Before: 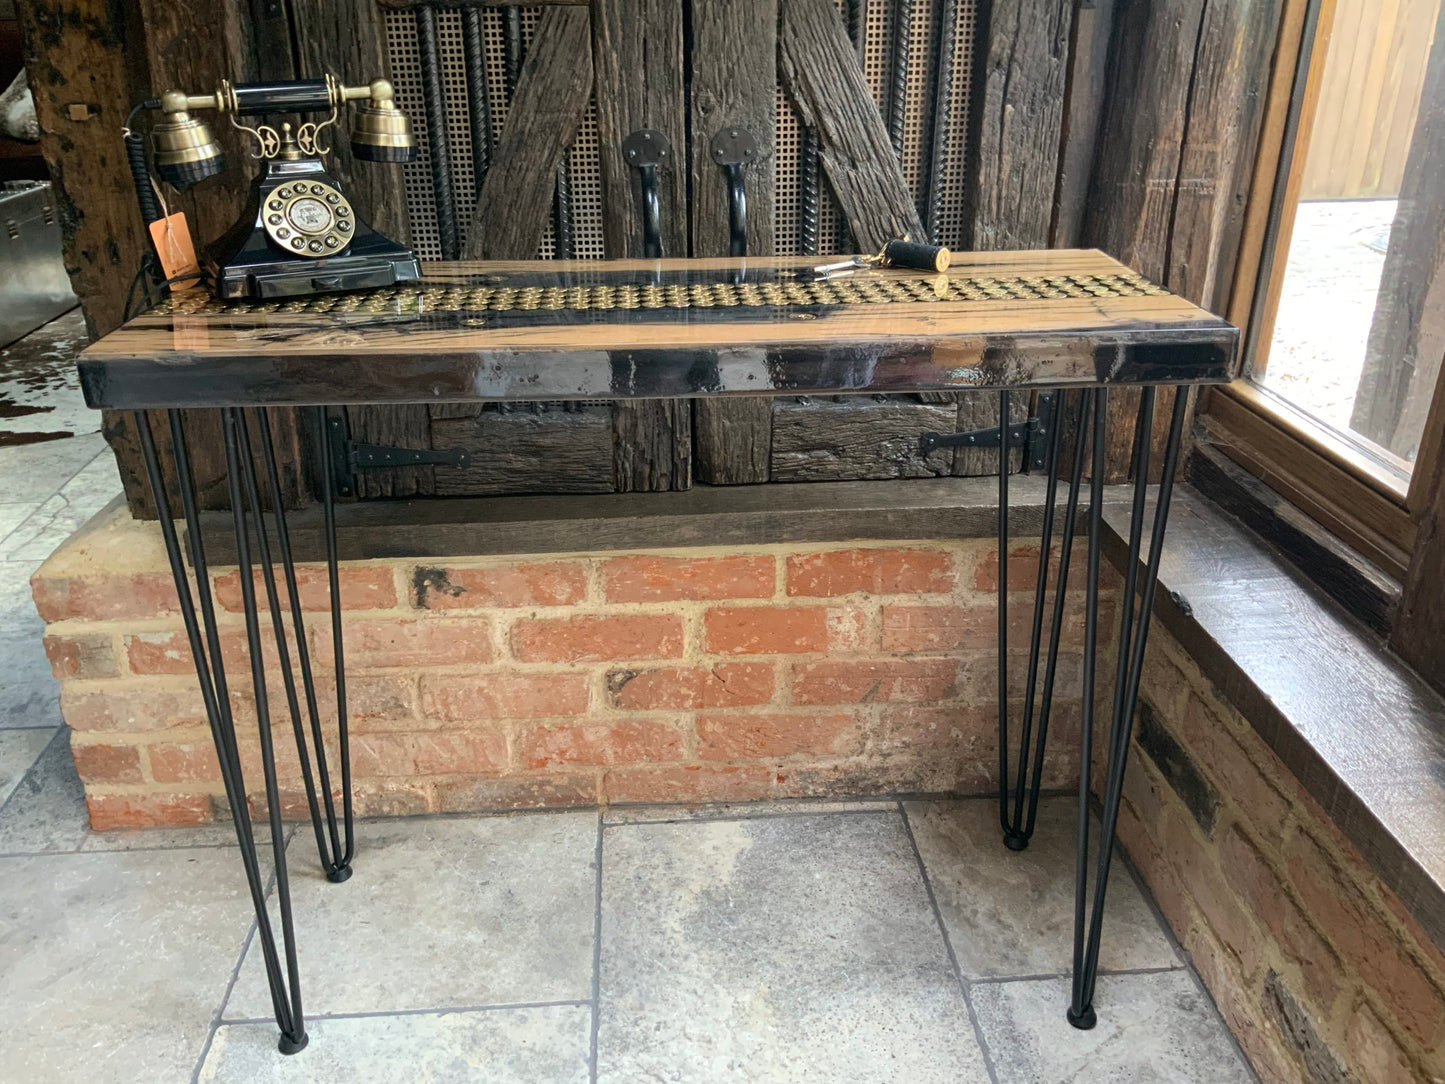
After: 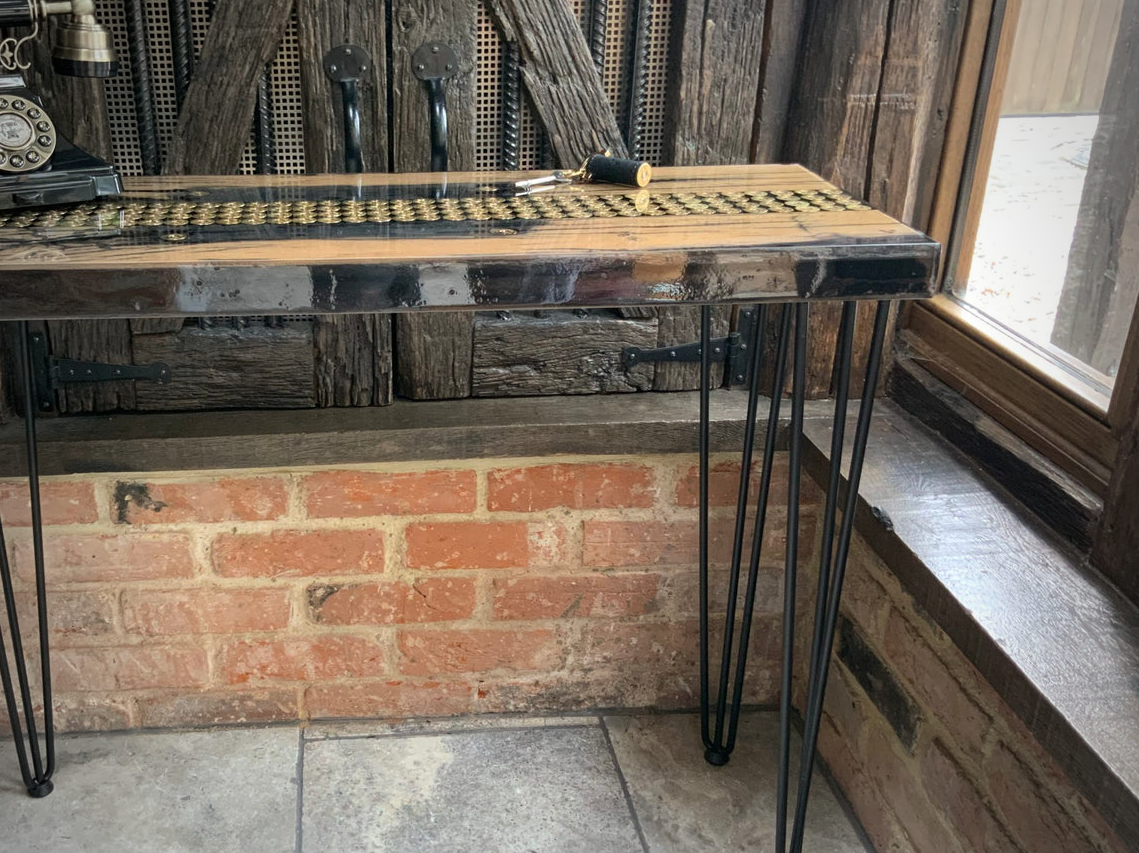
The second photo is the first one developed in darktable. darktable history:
vignetting: fall-off start 71.74%
crop and rotate: left 20.74%, top 7.912%, right 0.375%, bottom 13.378%
